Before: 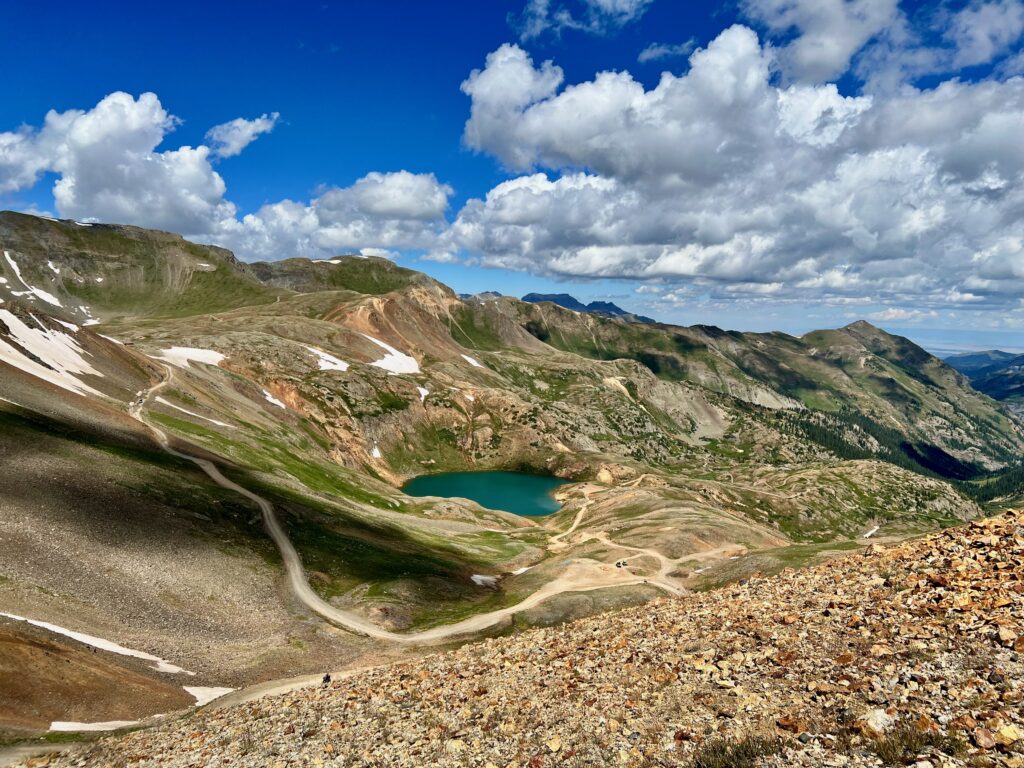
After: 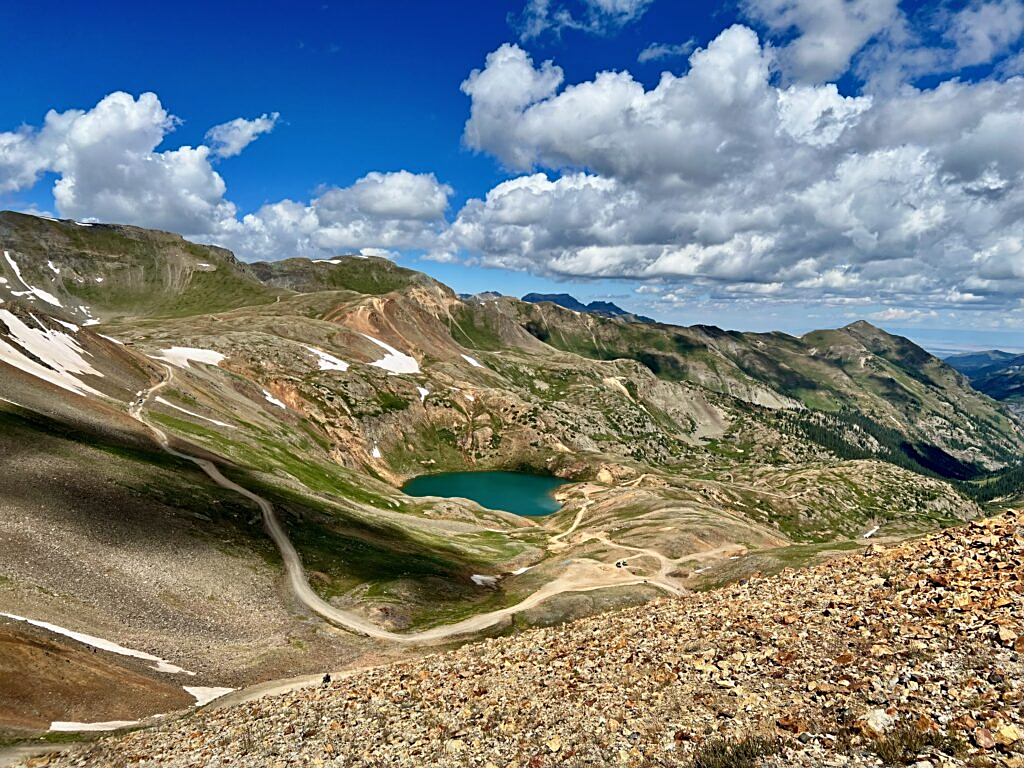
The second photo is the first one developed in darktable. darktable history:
shadows and highlights: shadows 12, white point adjustment 1.2, soften with gaussian
sharpen: on, module defaults
